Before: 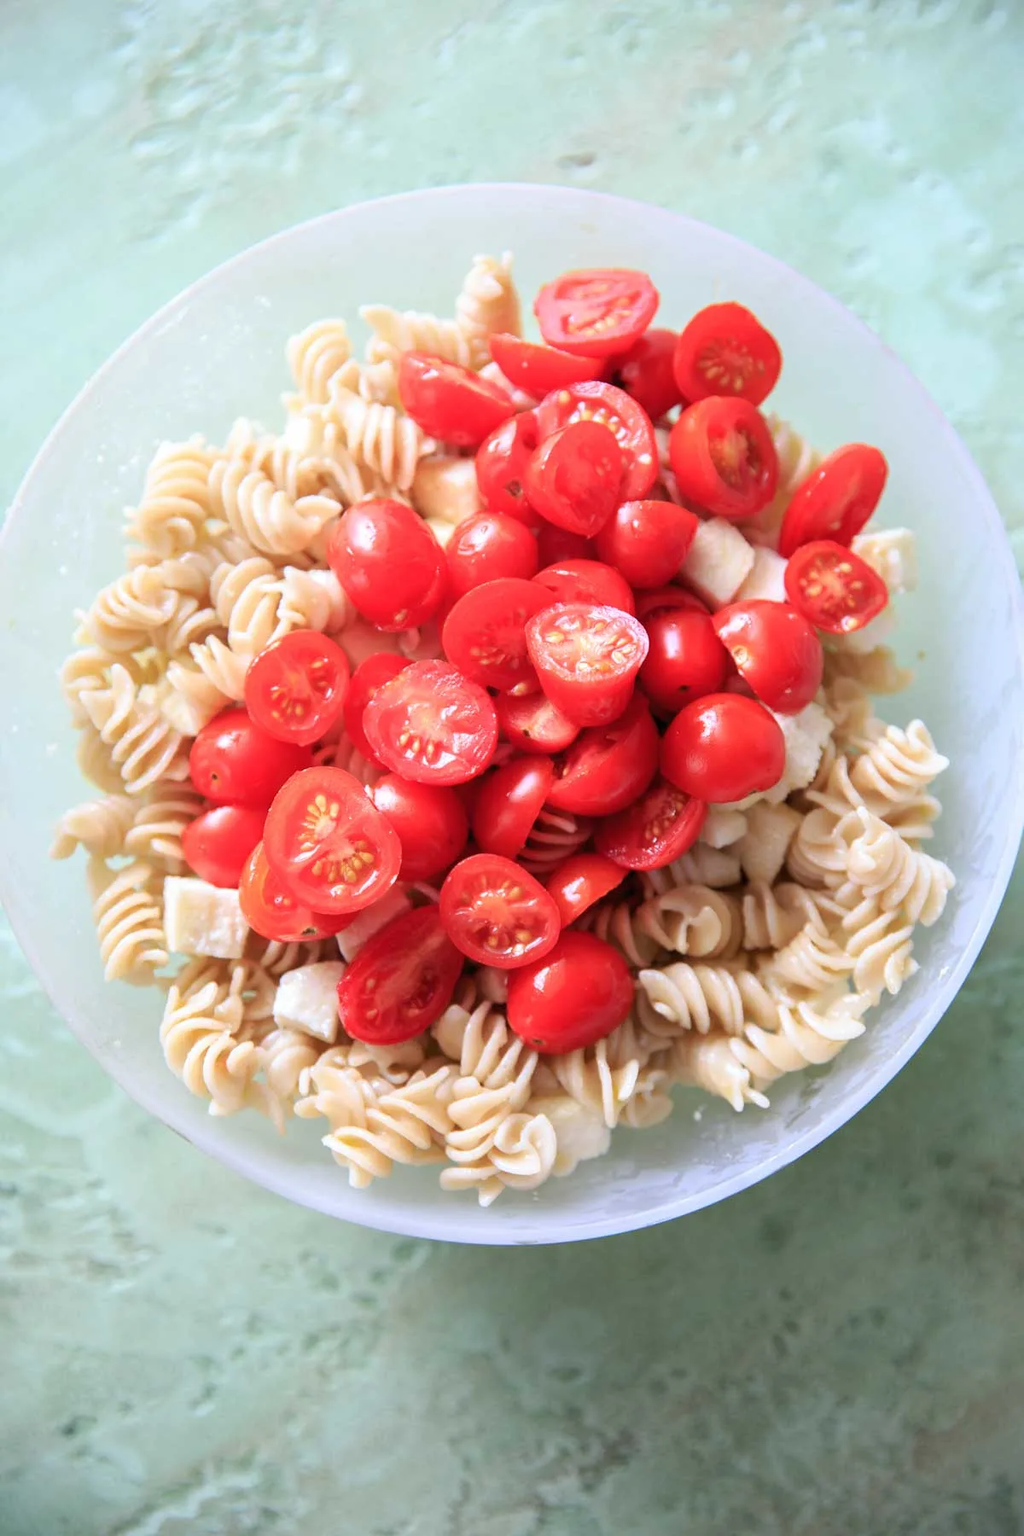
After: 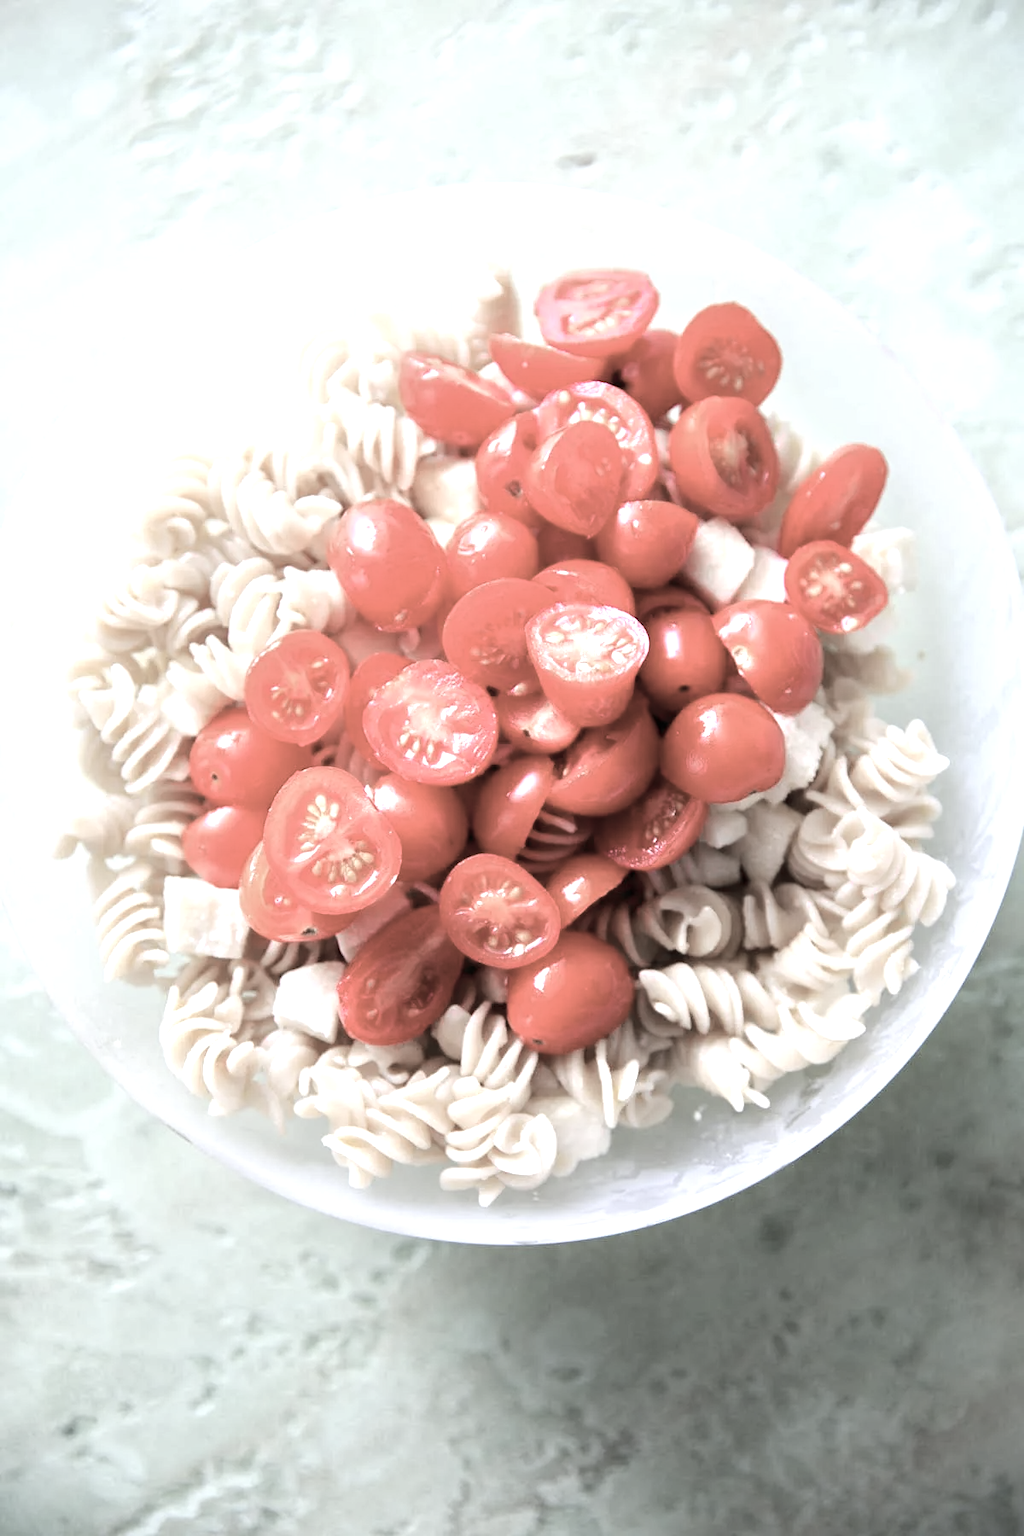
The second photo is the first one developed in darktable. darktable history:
color zones: curves: ch1 [(0, 0.34) (0.143, 0.164) (0.286, 0.152) (0.429, 0.176) (0.571, 0.173) (0.714, 0.188) (0.857, 0.199) (1, 0.34)]
tone equalizer: -8 EV 0.001 EV, -7 EV -0.002 EV, -6 EV 0.002 EV, -5 EV -0.03 EV, -4 EV -0.116 EV, -3 EV -0.169 EV, -2 EV 0.24 EV, -1 EV 0.702 EV, +0 EV 0.493 EV
